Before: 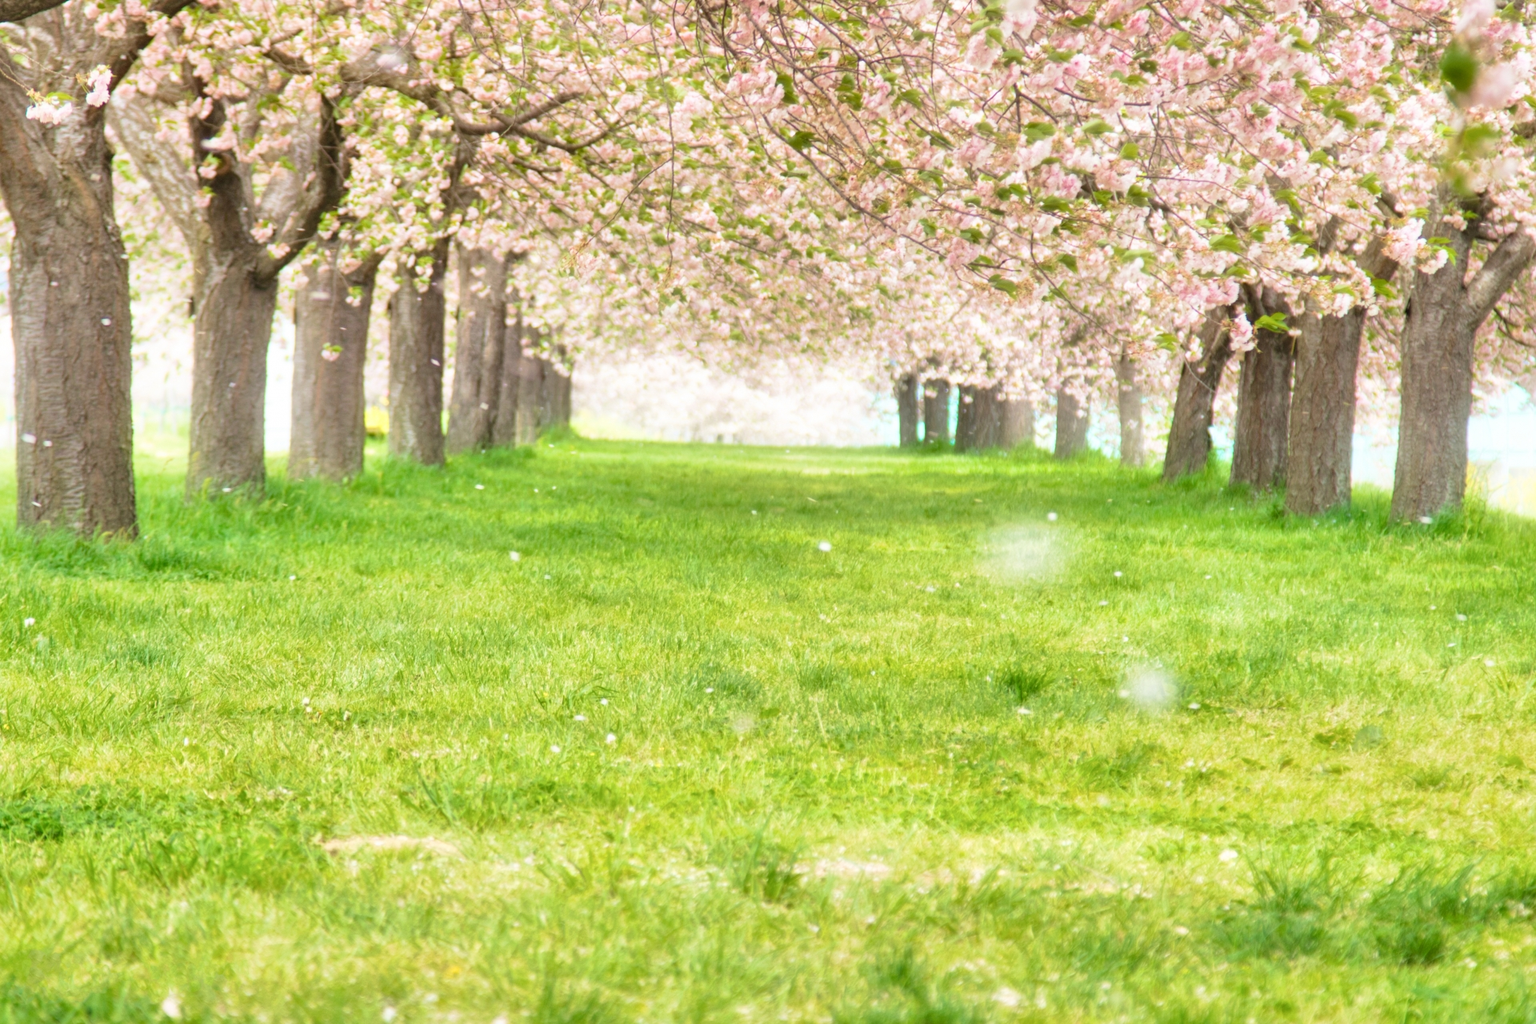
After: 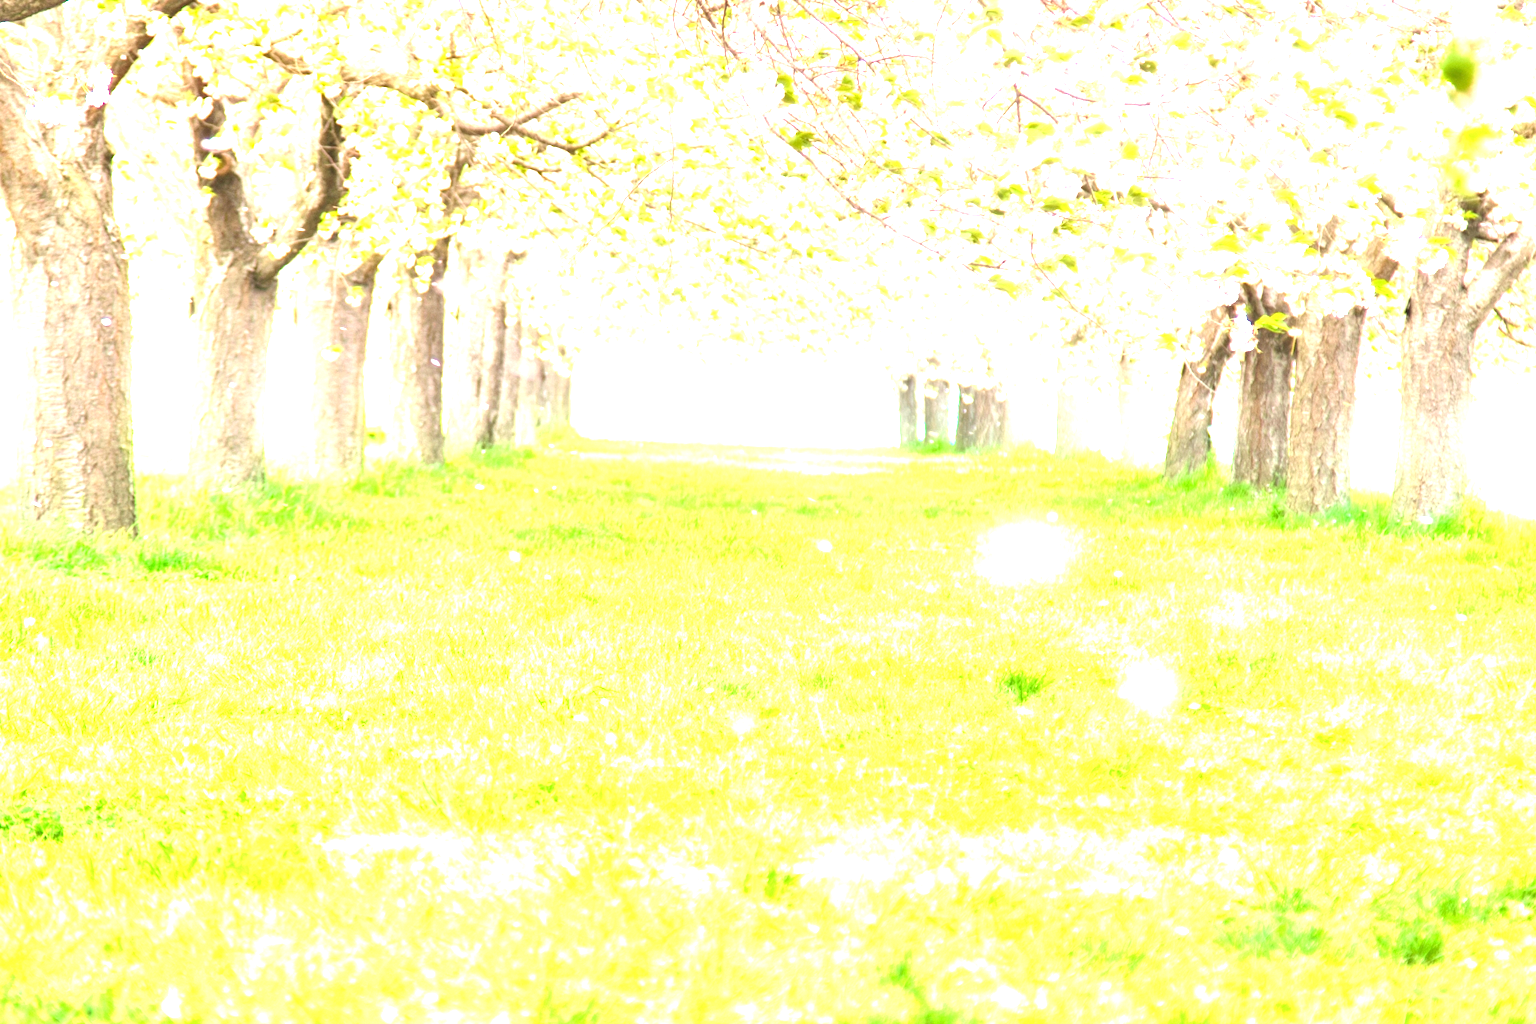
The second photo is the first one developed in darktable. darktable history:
exposure: exposure 2.035 EV, compensate highlight preservation false
